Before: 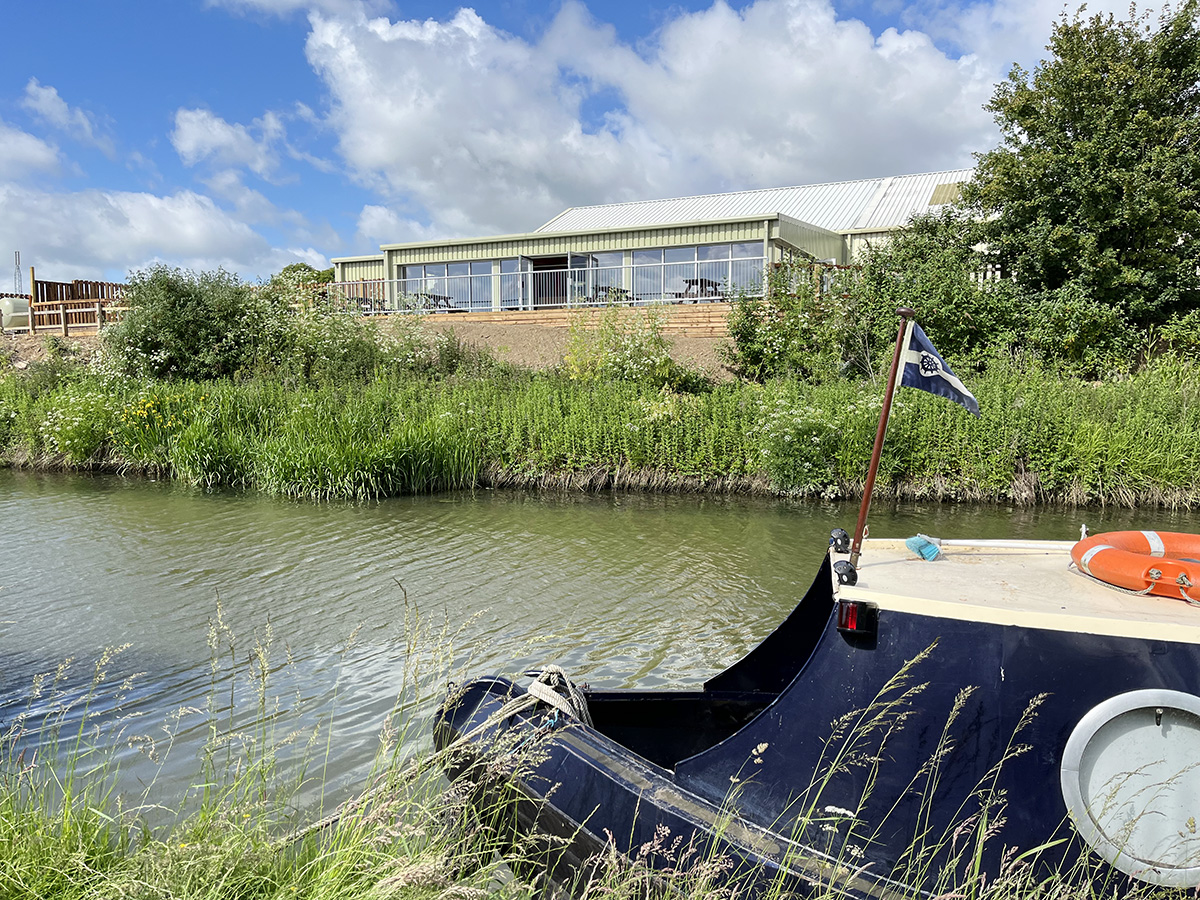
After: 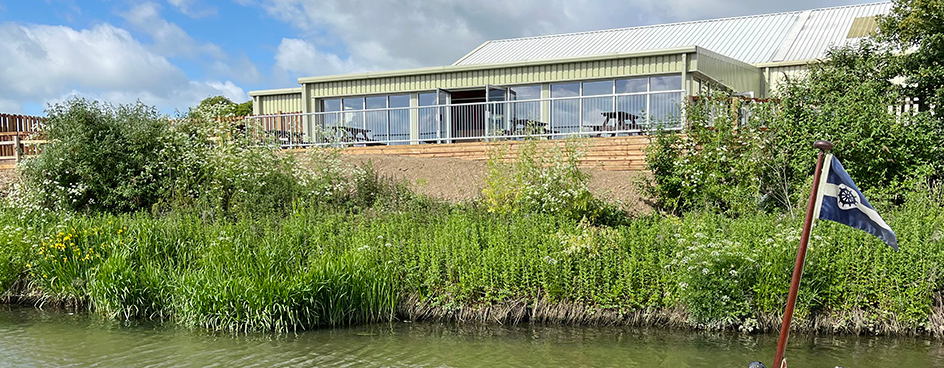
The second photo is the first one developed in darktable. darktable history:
crop: left 6.896%, top 18.638%, right 14.405%, bottom 40.443%
